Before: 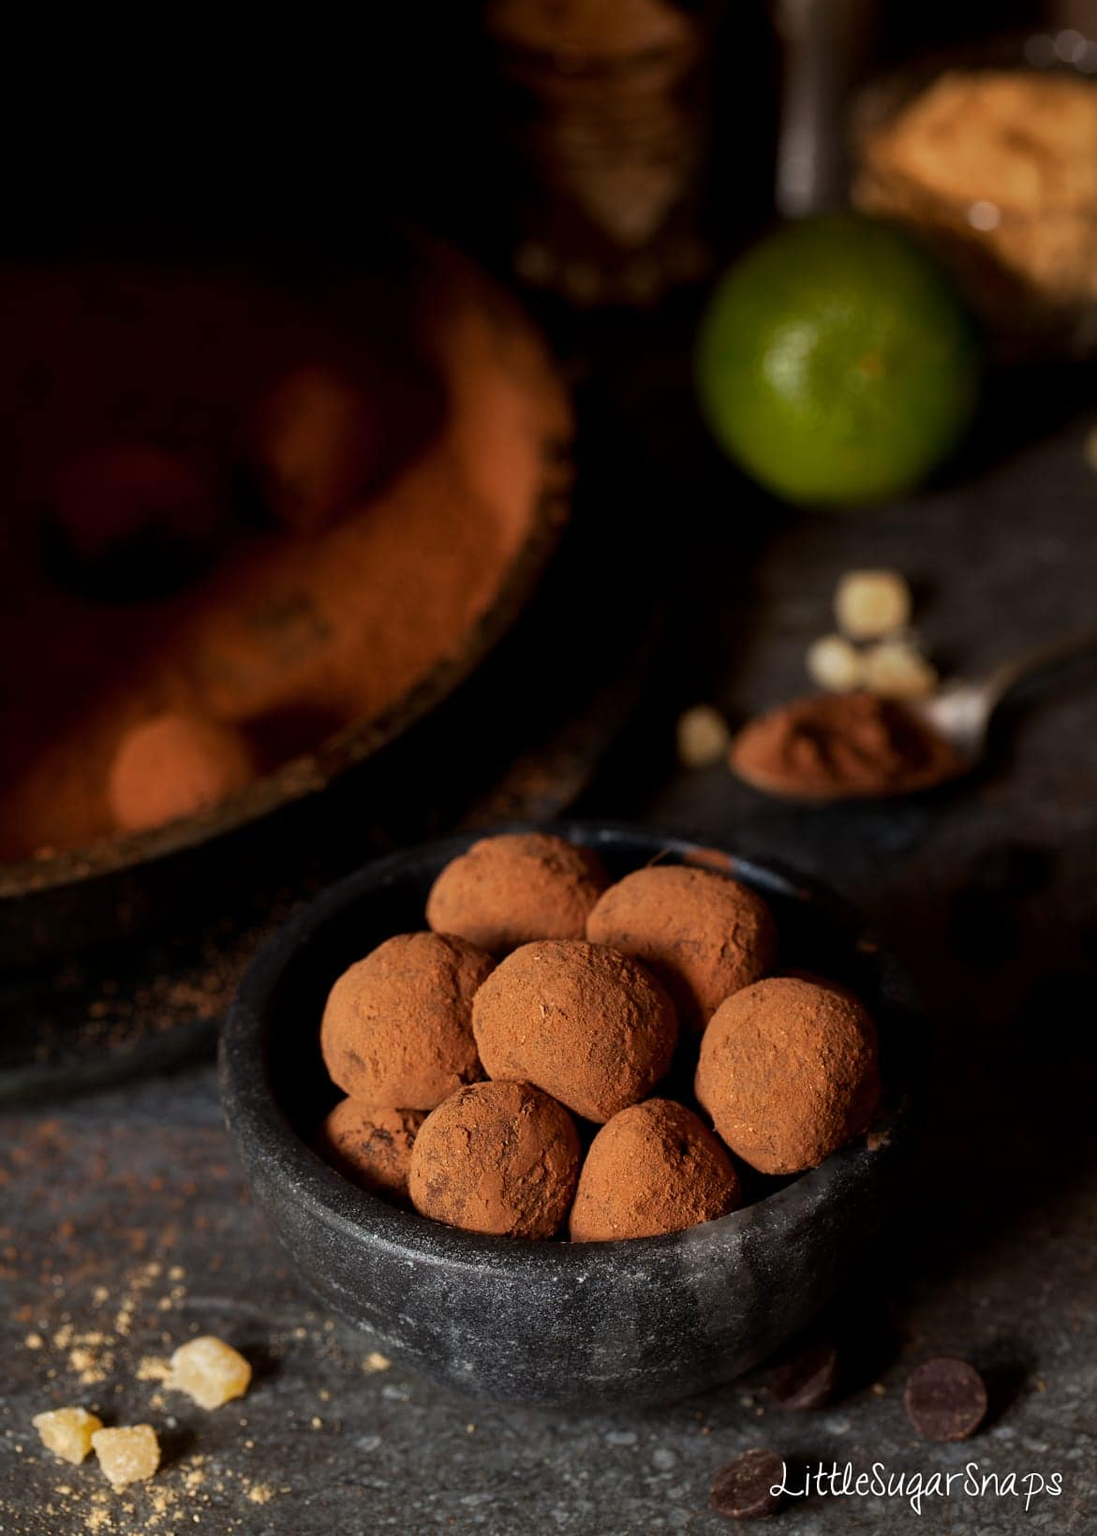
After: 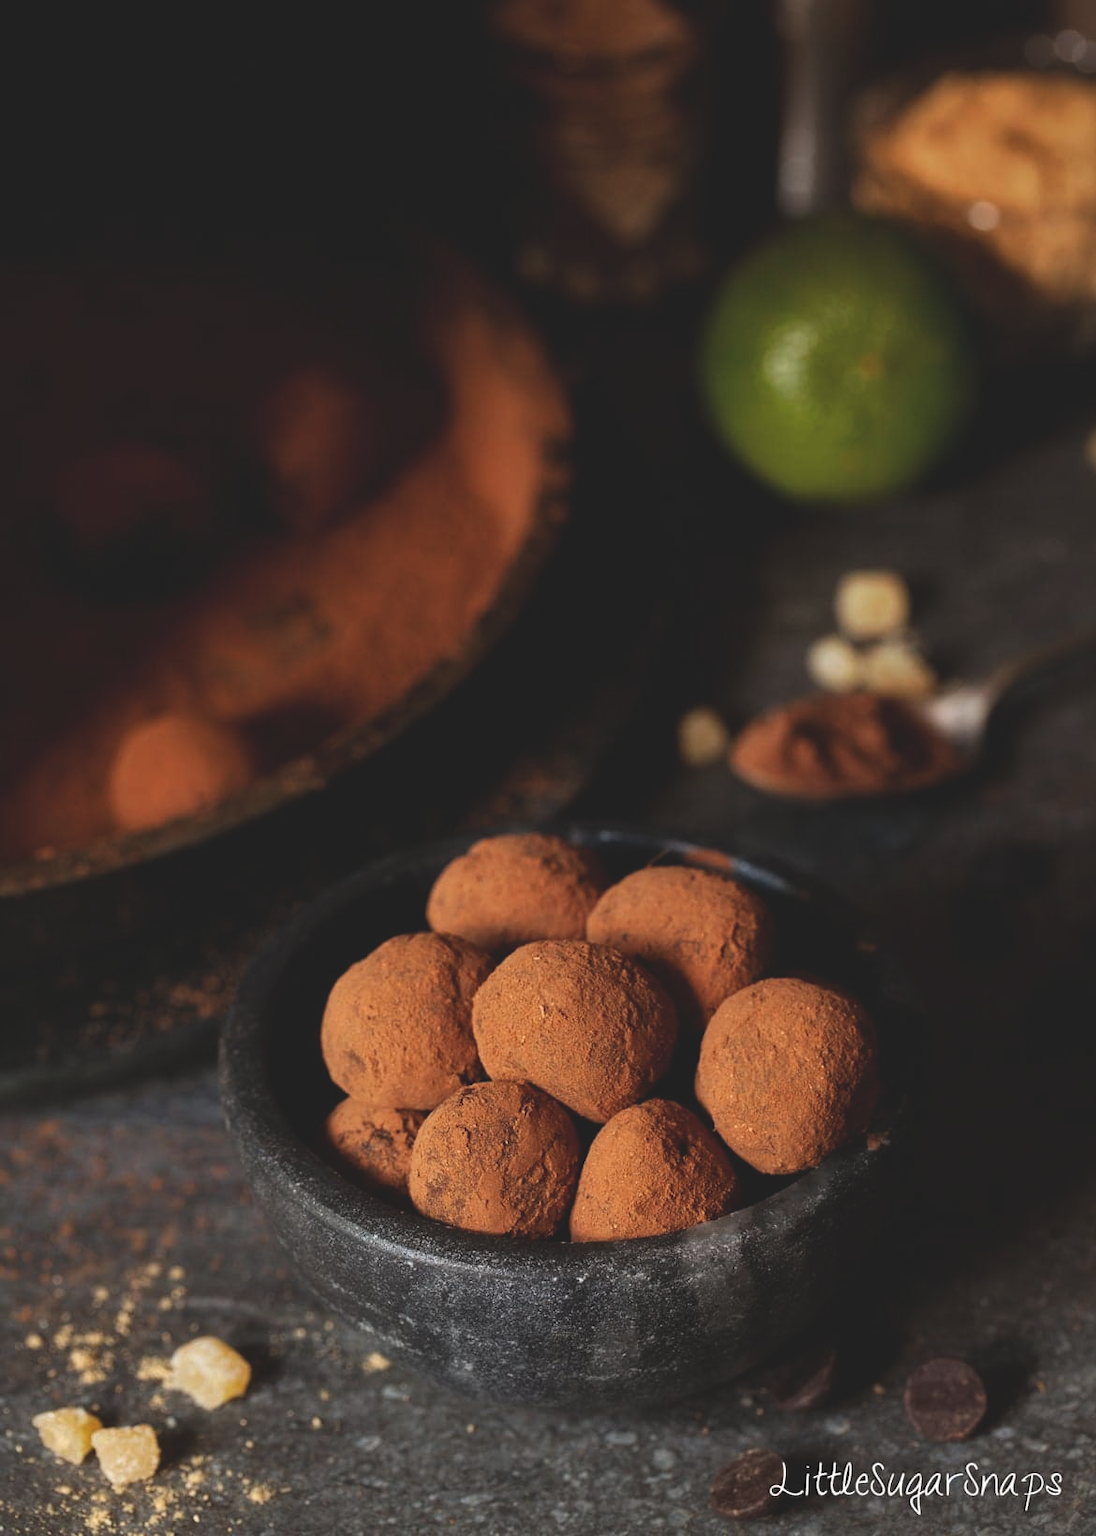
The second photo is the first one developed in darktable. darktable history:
exposure: black level correction -0.016, compensate exposure bias true, compensate highlight preservation false
local contrast: mode bilateral grid, contrast 15, coarseness 35, detail 106%, midtone range 0.2
